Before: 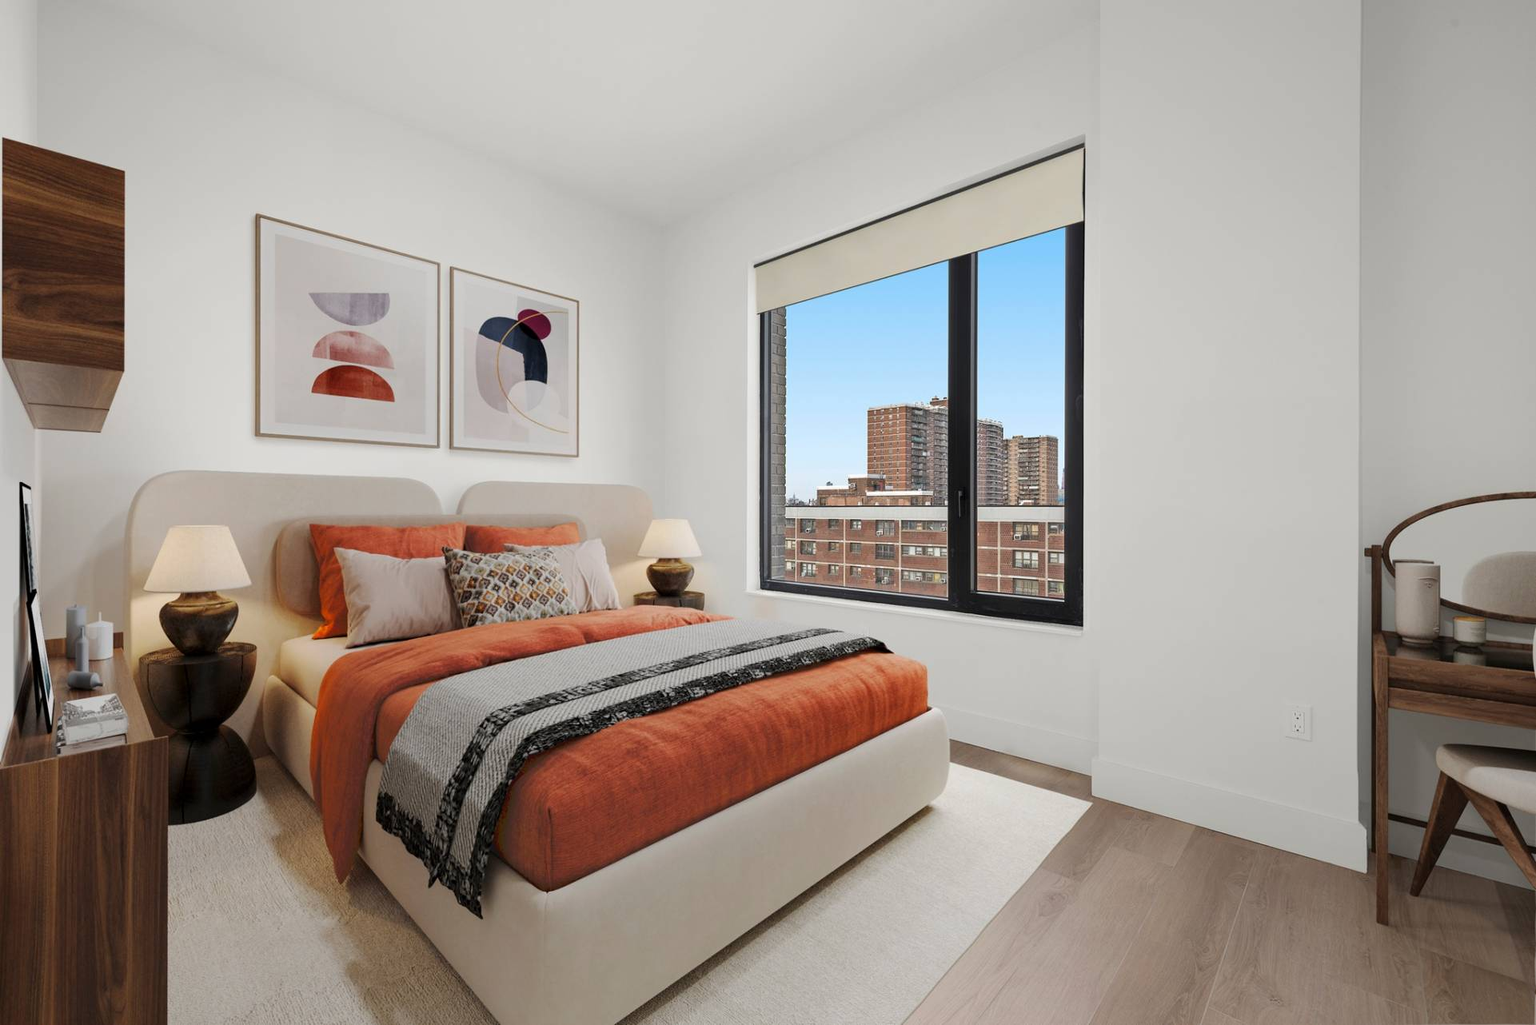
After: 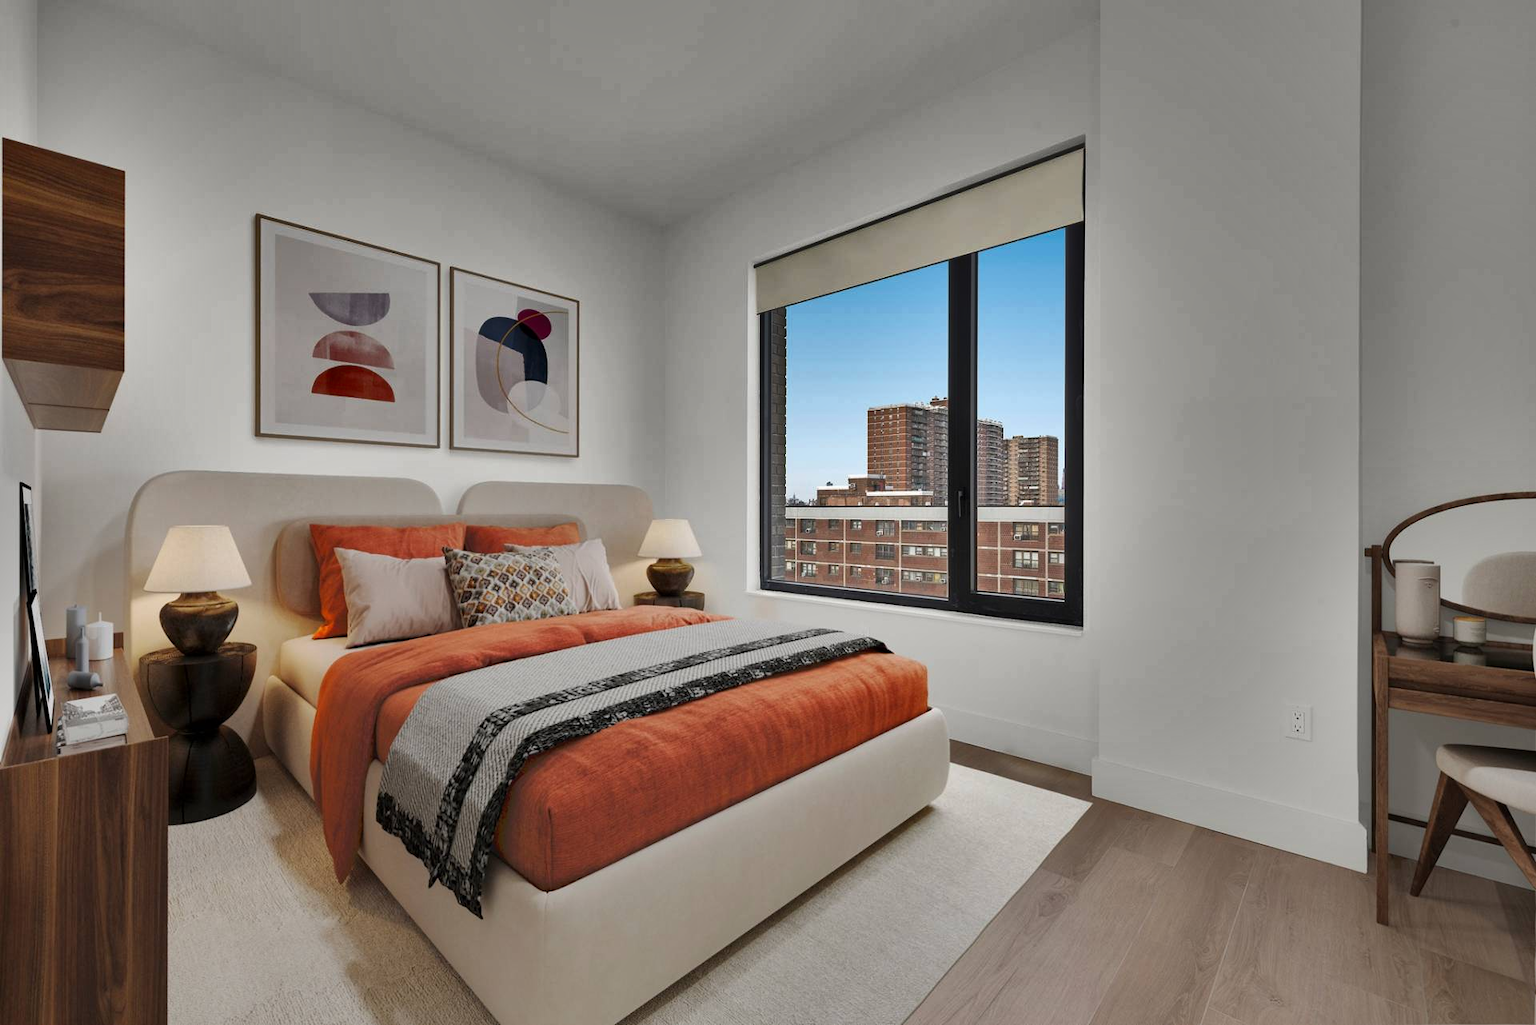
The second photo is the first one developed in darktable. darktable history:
shadows and highlights: shadows 20.96, highlights -81.48, soften with gaussian
